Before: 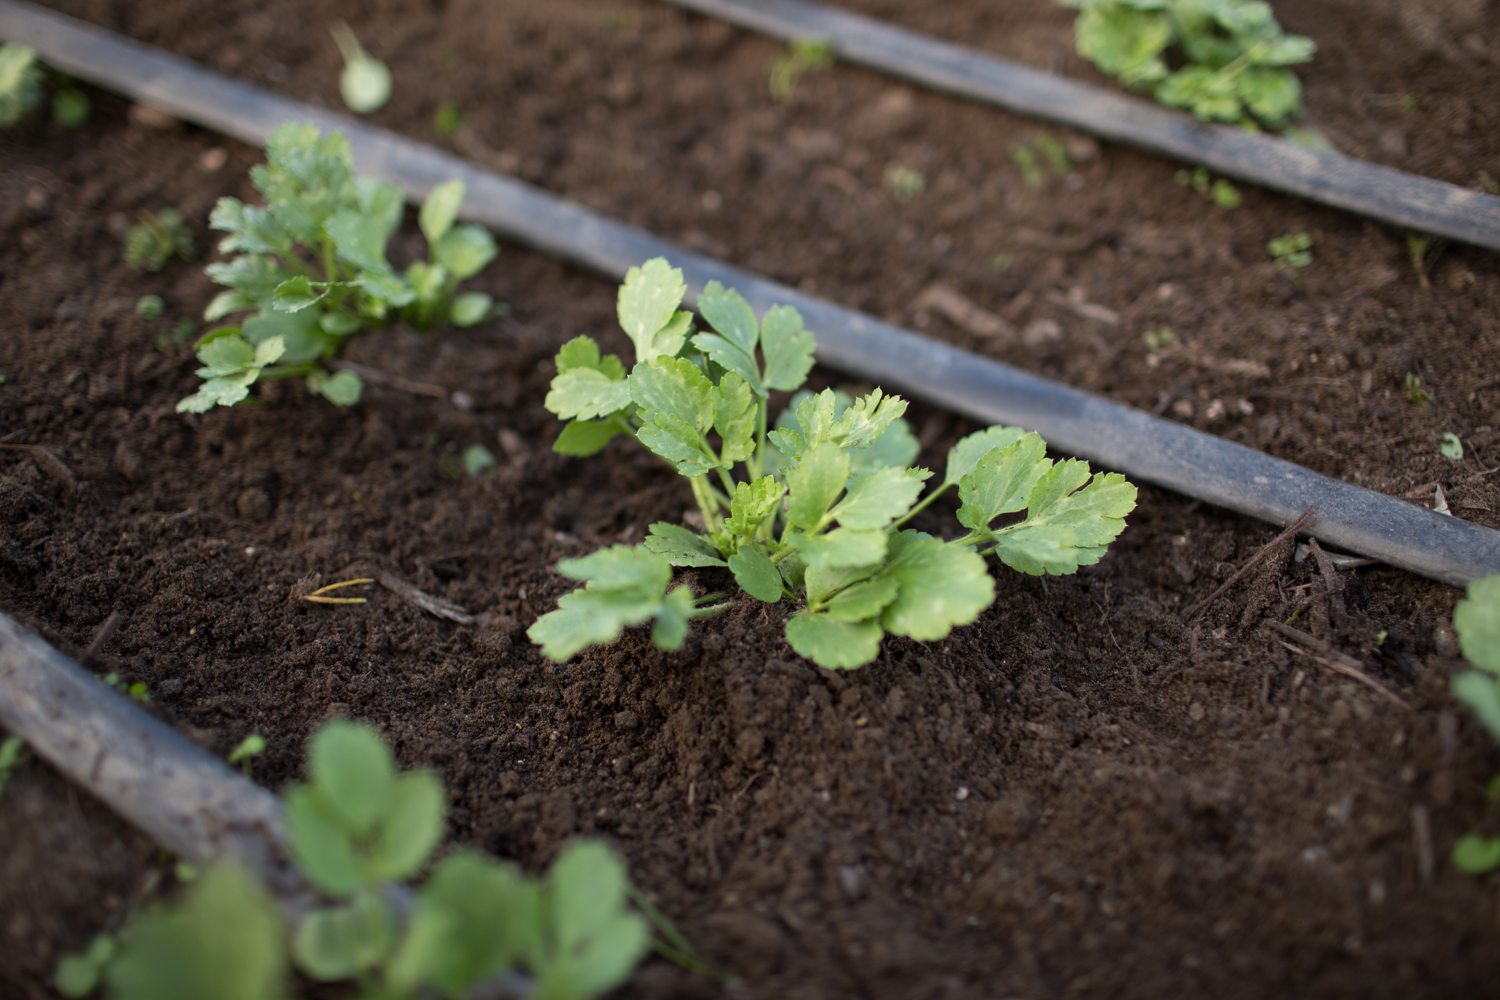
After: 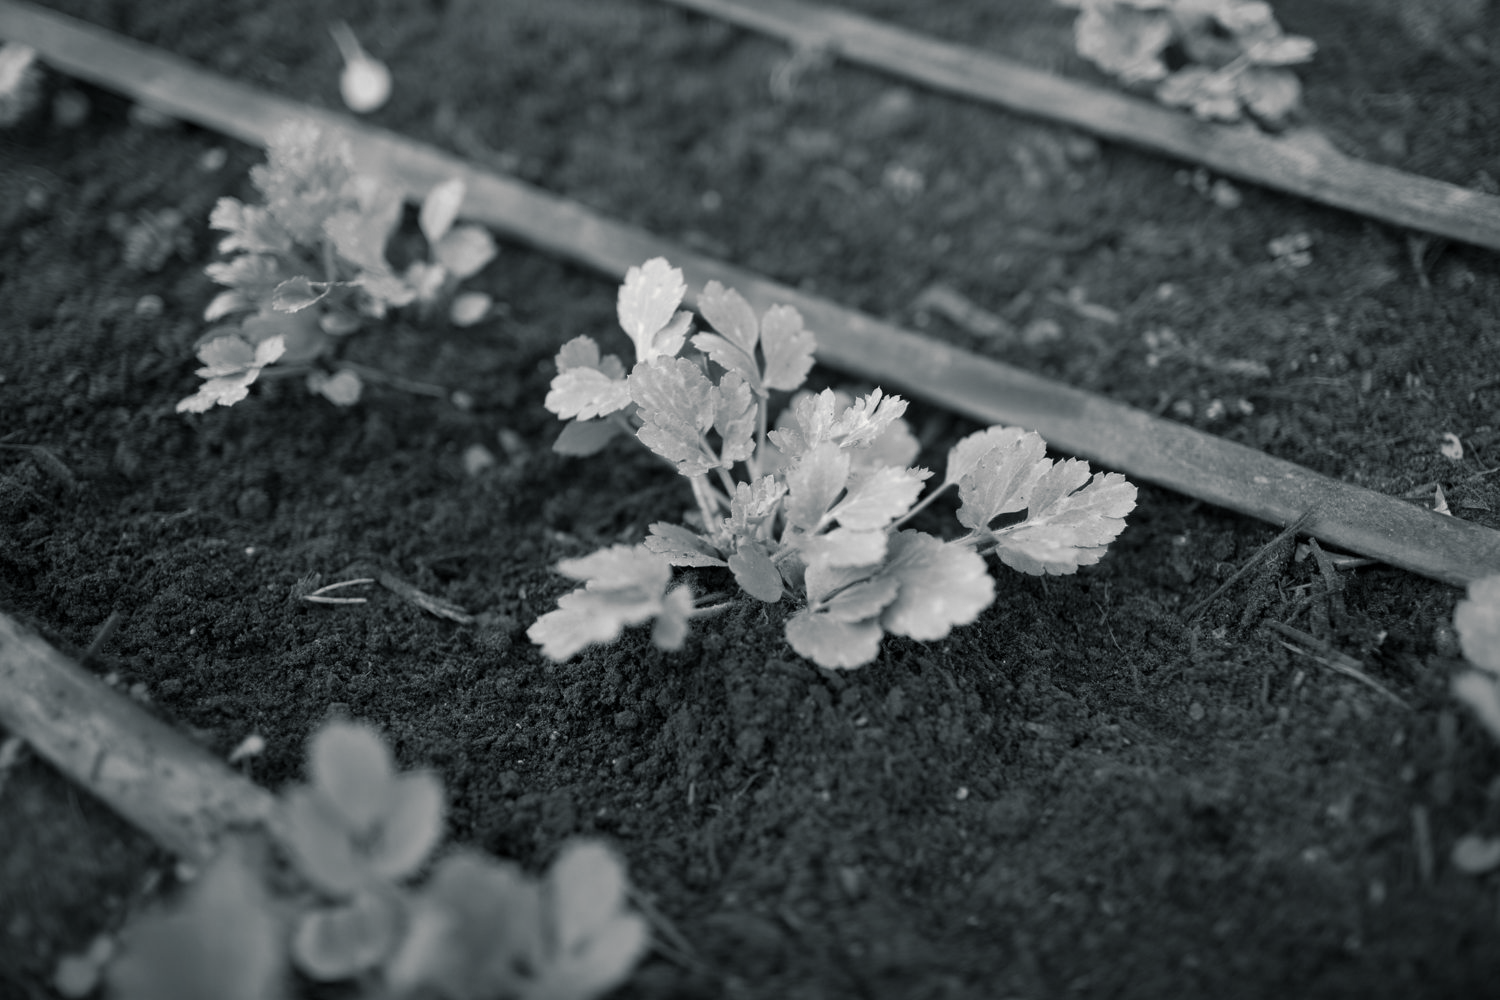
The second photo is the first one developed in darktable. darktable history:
split-toning: shadows › hue 201.6°, shadows › saturation 0.16, highlights › hue 50.4°, highlights › saturation 0.2, balance -49.9
monochrome: on, module defaults
